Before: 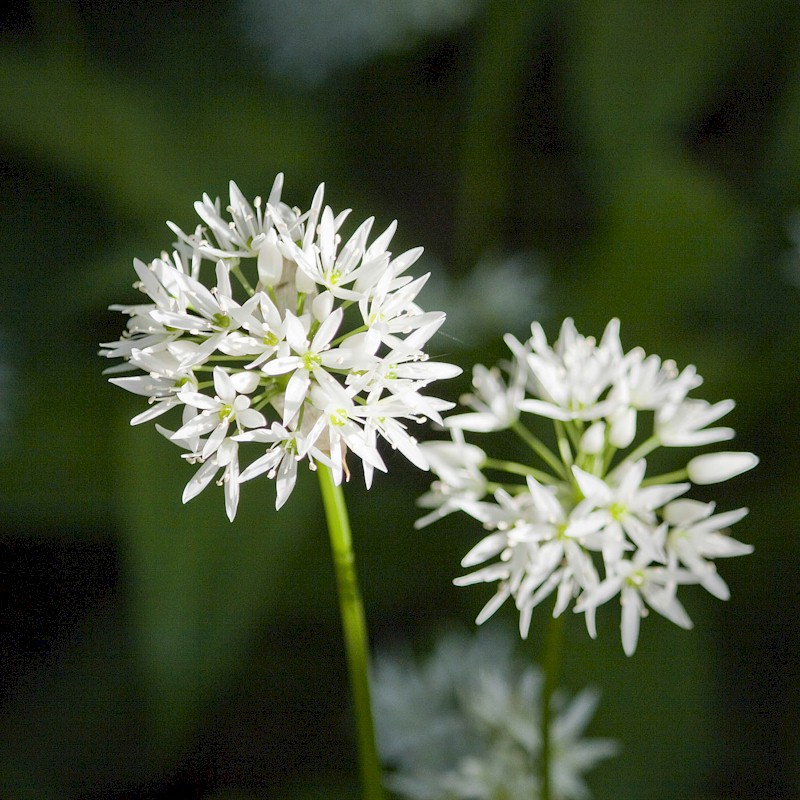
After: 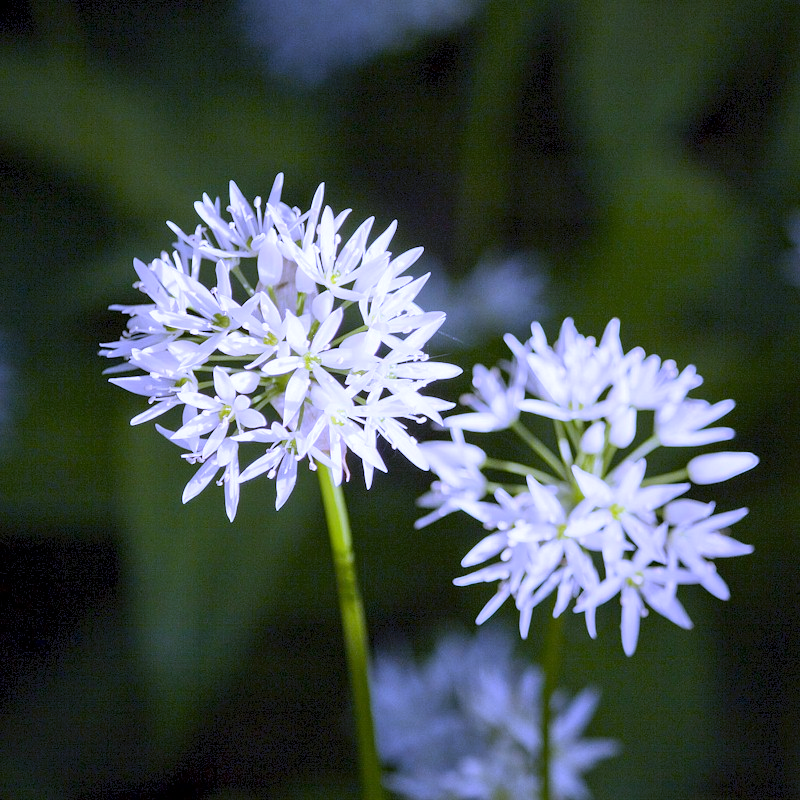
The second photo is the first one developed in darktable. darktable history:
exposure: compensate highlight preservation false
white balance: red 0.98, blue 1.61
